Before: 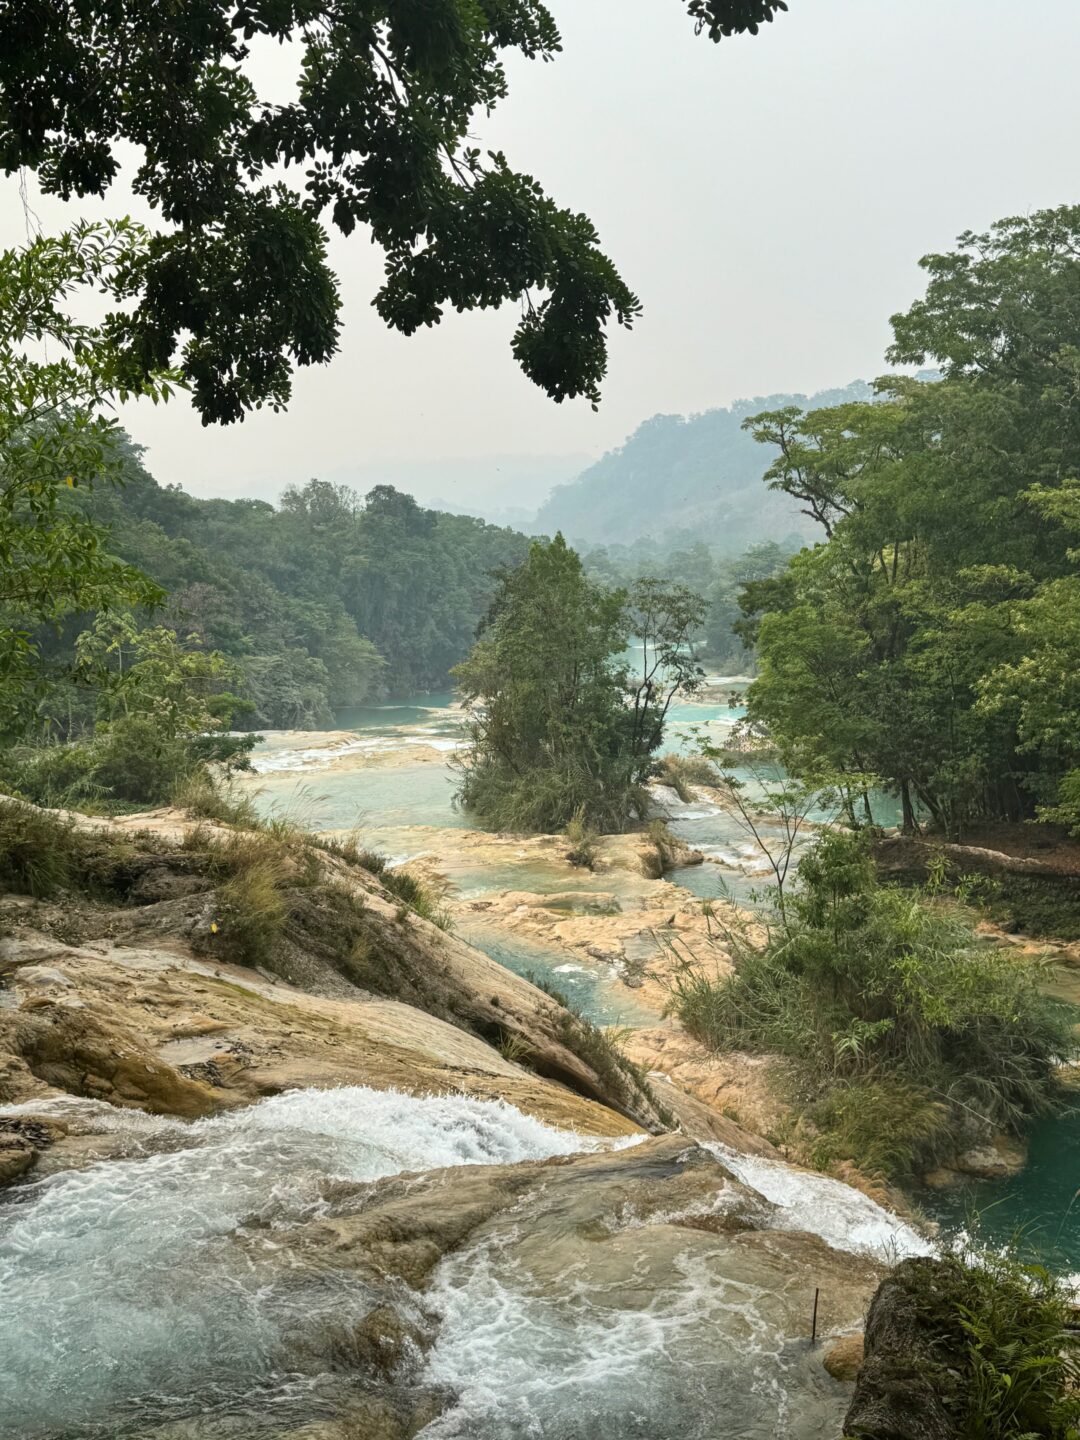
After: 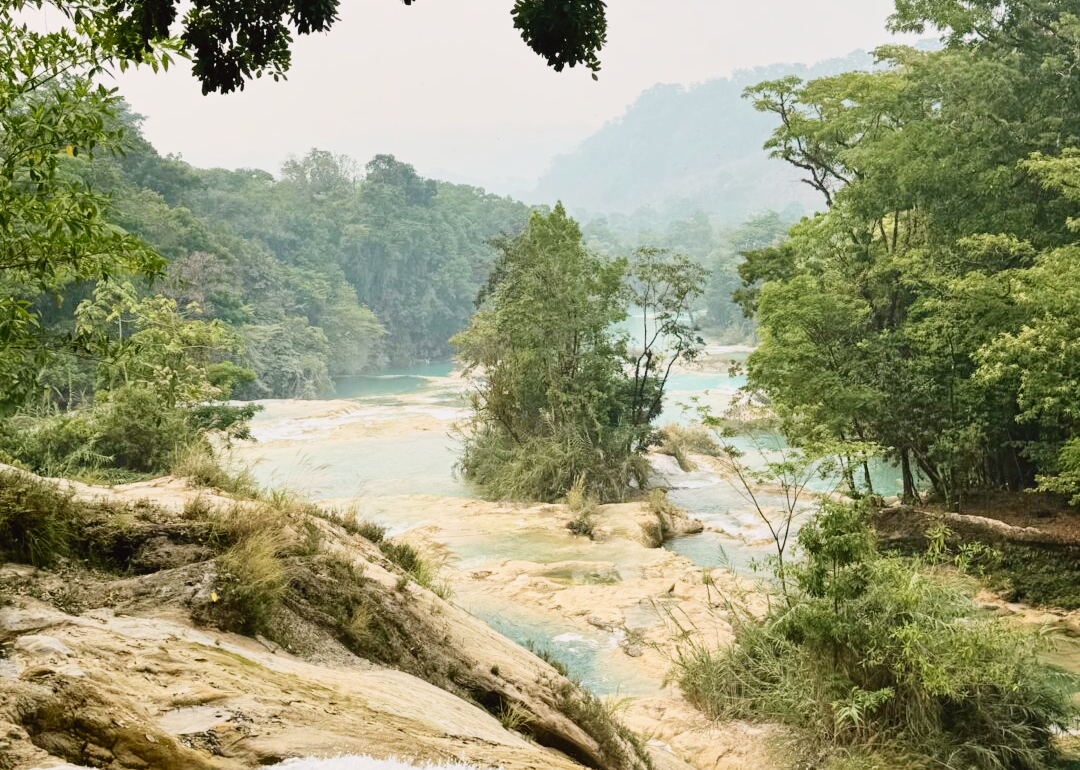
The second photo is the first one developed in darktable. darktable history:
tone curve: curves: ch0 [(0.003, 0.029) (0.202, 0.232) (0.46, 0.56) (0.611, 0.739) (0.843, 0.941) (1, 0.99)]; ch1 [(0, 0) (0.35, 0.356) (0.45, 0.453) (0.508, 0.515) (0.617, 0.601) (1, 1)]; ch2 [(0, 0) (0.456, 0.469) (0.5, 0.5) (0.556, 0.566) (0.635, 0.642) (1, 1)], color space Lab, independent channels, preserve colors none
velvia: on, module defaults
crop and rotate: top 23.043%, bottom 23.437%
filmic rgb: middle gray luminance 30%, black relative exposure -9 EV, white relative exposure 7 EV, threshold 6 EV, target black luminance 0%, hardness 2.94, latitude 2.04%, contrast 0.963, highlights saturation mix 5%, shadows ↔ highlights balance 12.16%, add noise in highlights 0, preserve chrominance no, color science v3 (2019), use custom middle-gray values true, iterations of high-quality reconstruction 0, contrast in highlights soft, enable highlight reconstruction true
exposure: black level correction 0, exposure 1 EV, compensate exposure bias true, compensate highlight preservation false
